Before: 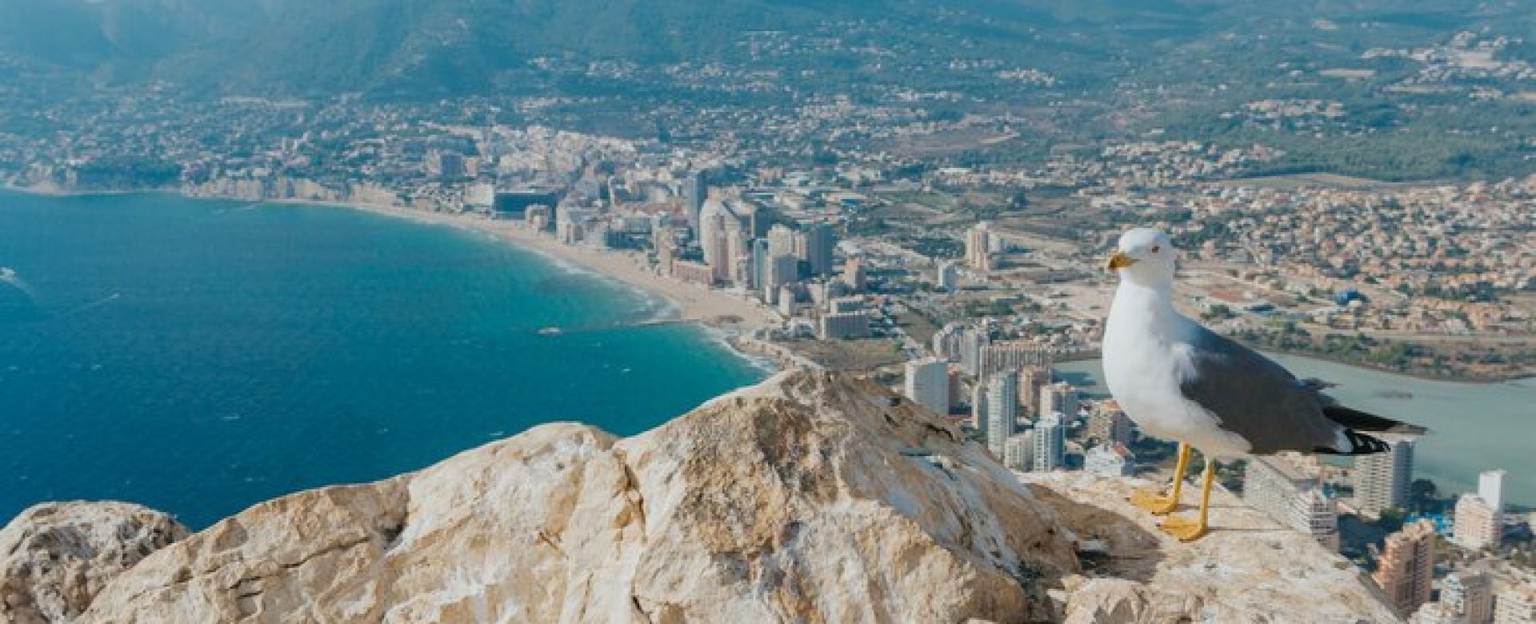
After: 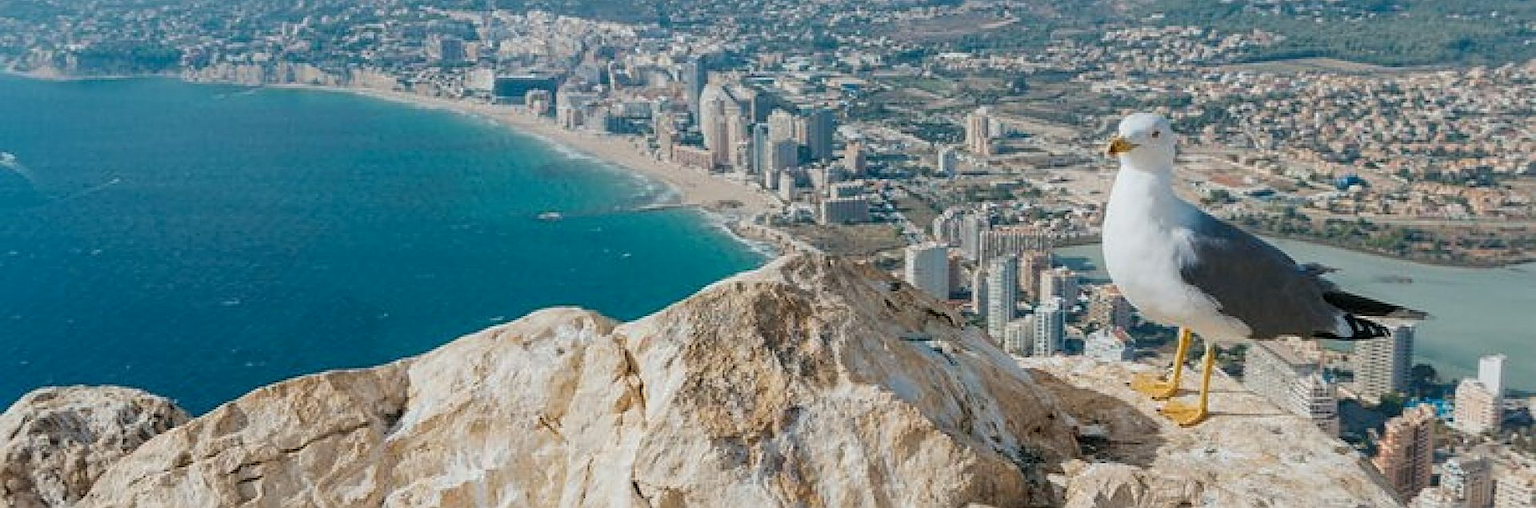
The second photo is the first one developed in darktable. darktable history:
white balance: red 1, blue 1
sharpen: on, module defaults
local contrast: highlights 100%, shadows 100%, detail 120%, midtone range 0.2
crop and rotate: top 18.507%
